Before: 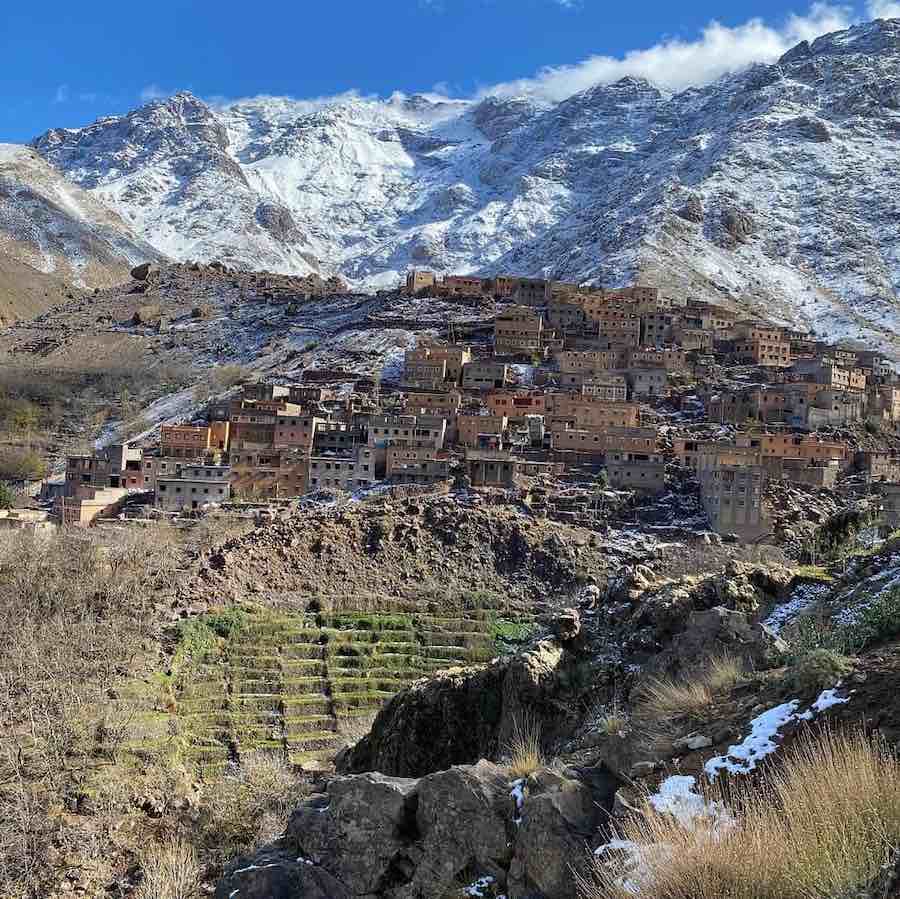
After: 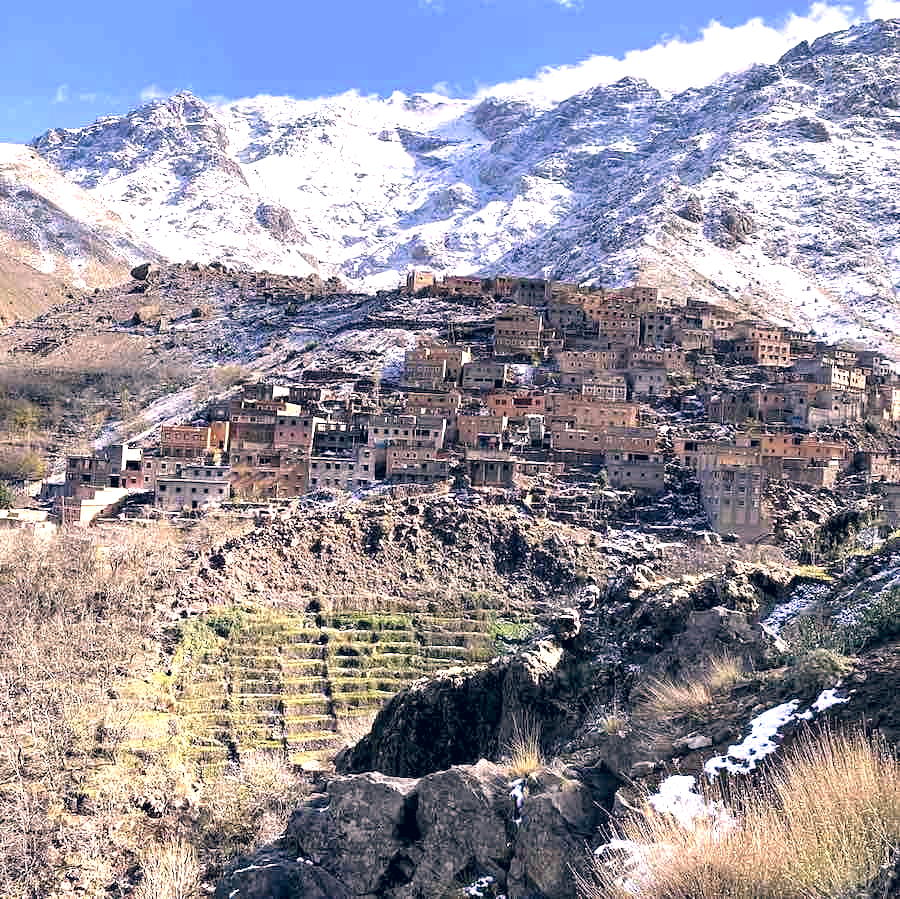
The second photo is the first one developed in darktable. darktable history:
color correction: highlights a* 14.36, highlights b* 5.68, shadows a* -5.57, shadows b* -15.56, saturation 0.837
exposure: black level correction 0, exposure 0.93 EV, compensate exposure bias true, compensate highlight preservation false
levels: black 0.059%, levels [0.062, 0.494, 0.925]
